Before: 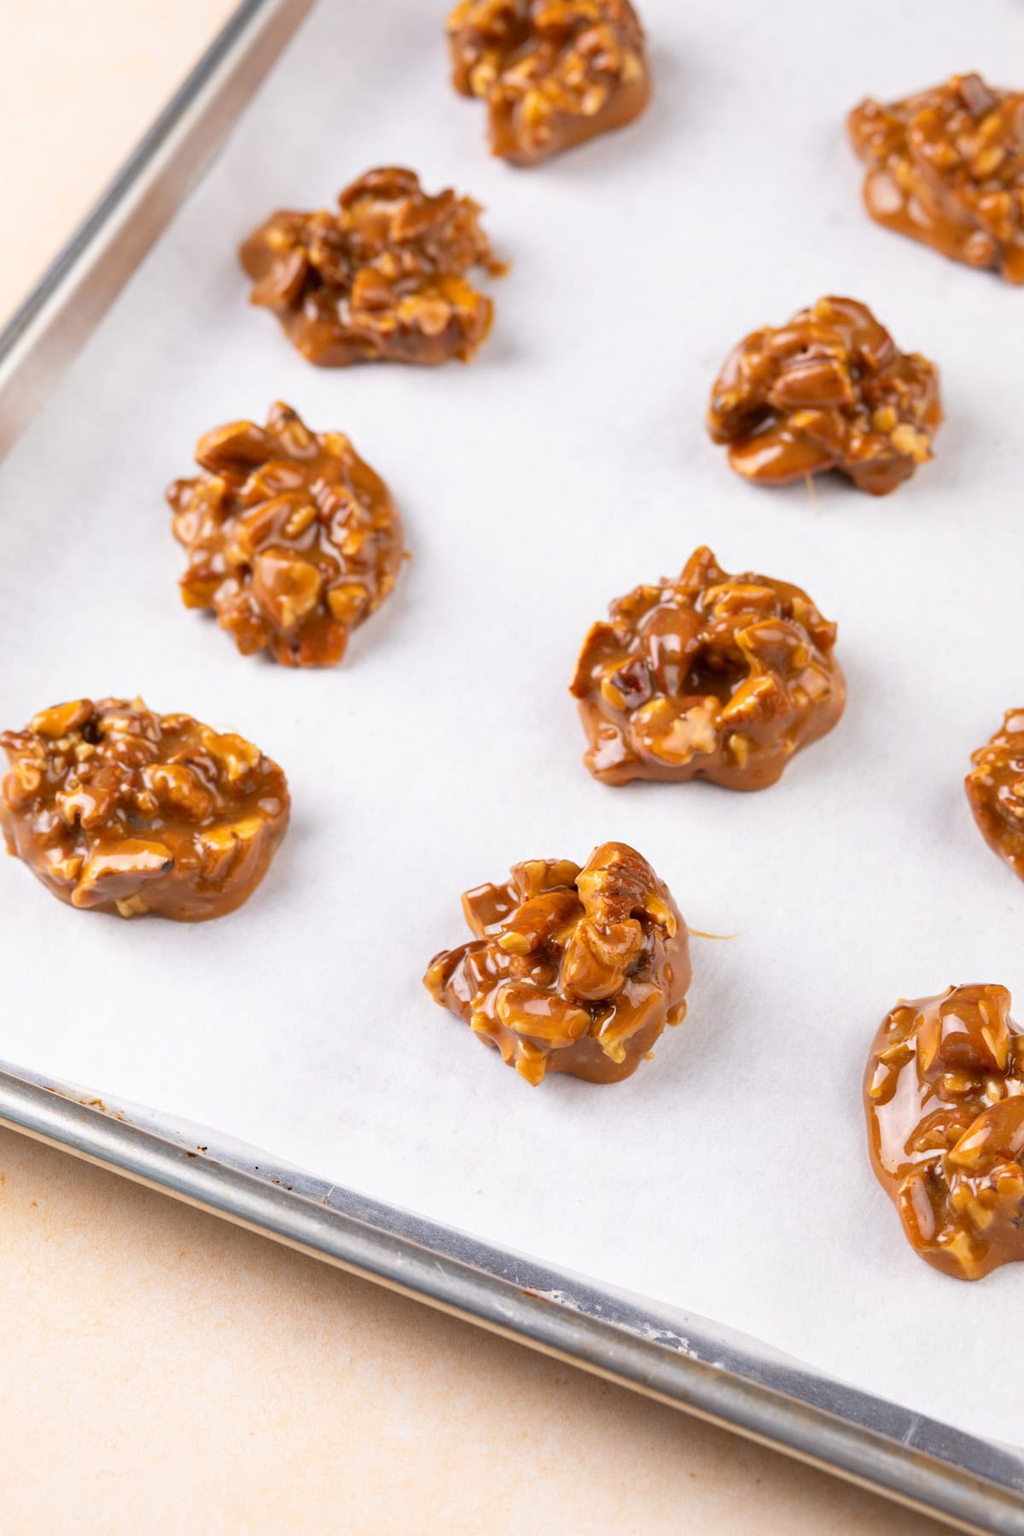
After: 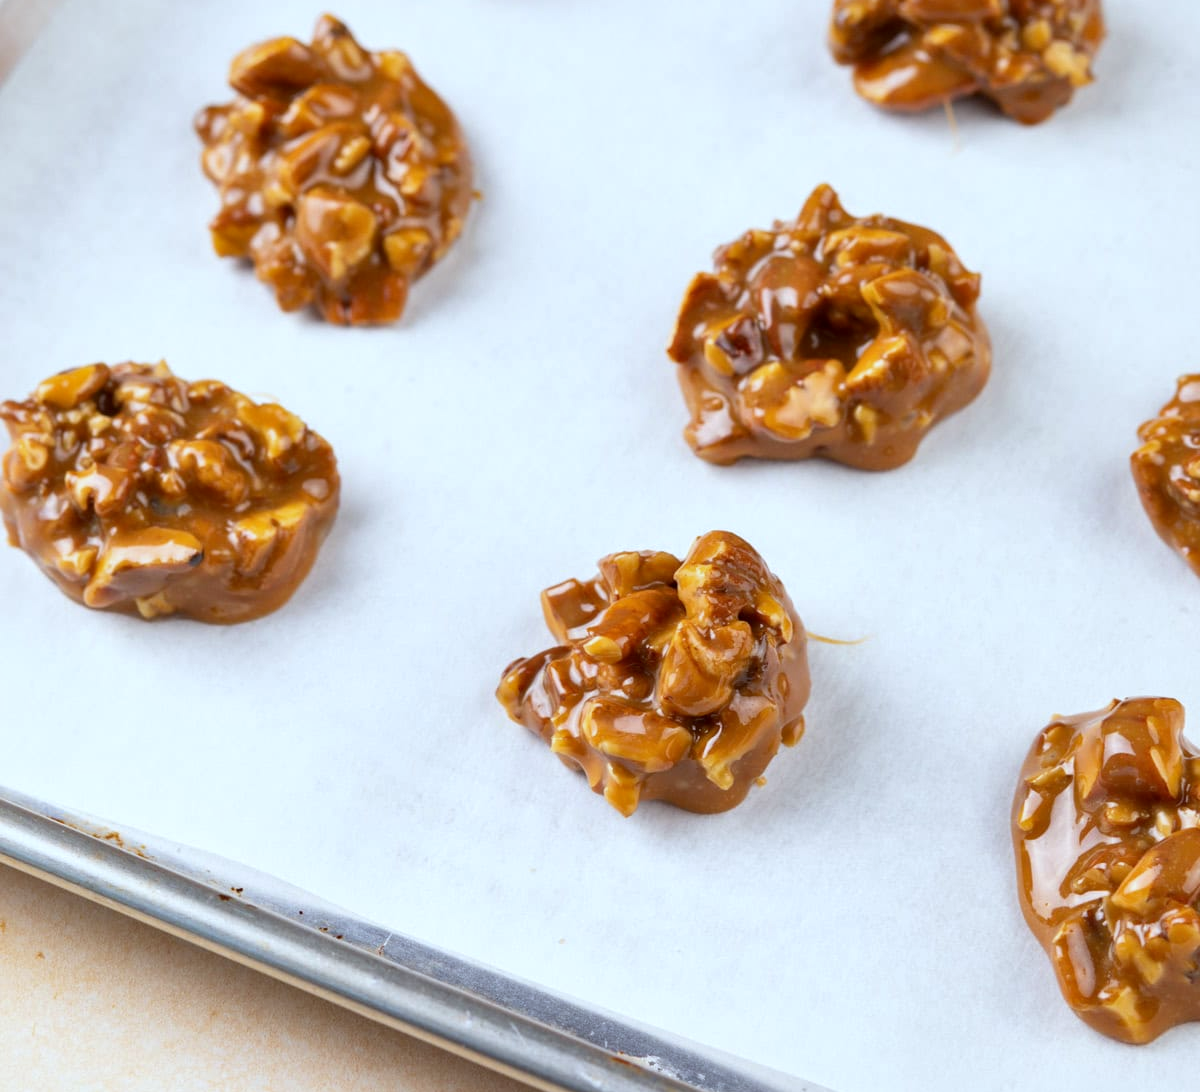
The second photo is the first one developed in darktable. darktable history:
white balance: red 0.925, blue 1.046
local contrast: mode bilateral grid, contrast 20, coarseness 50, detail 120%, midtone range 0.2
crop and rotate: top 25.357%, bottom 13.942%
